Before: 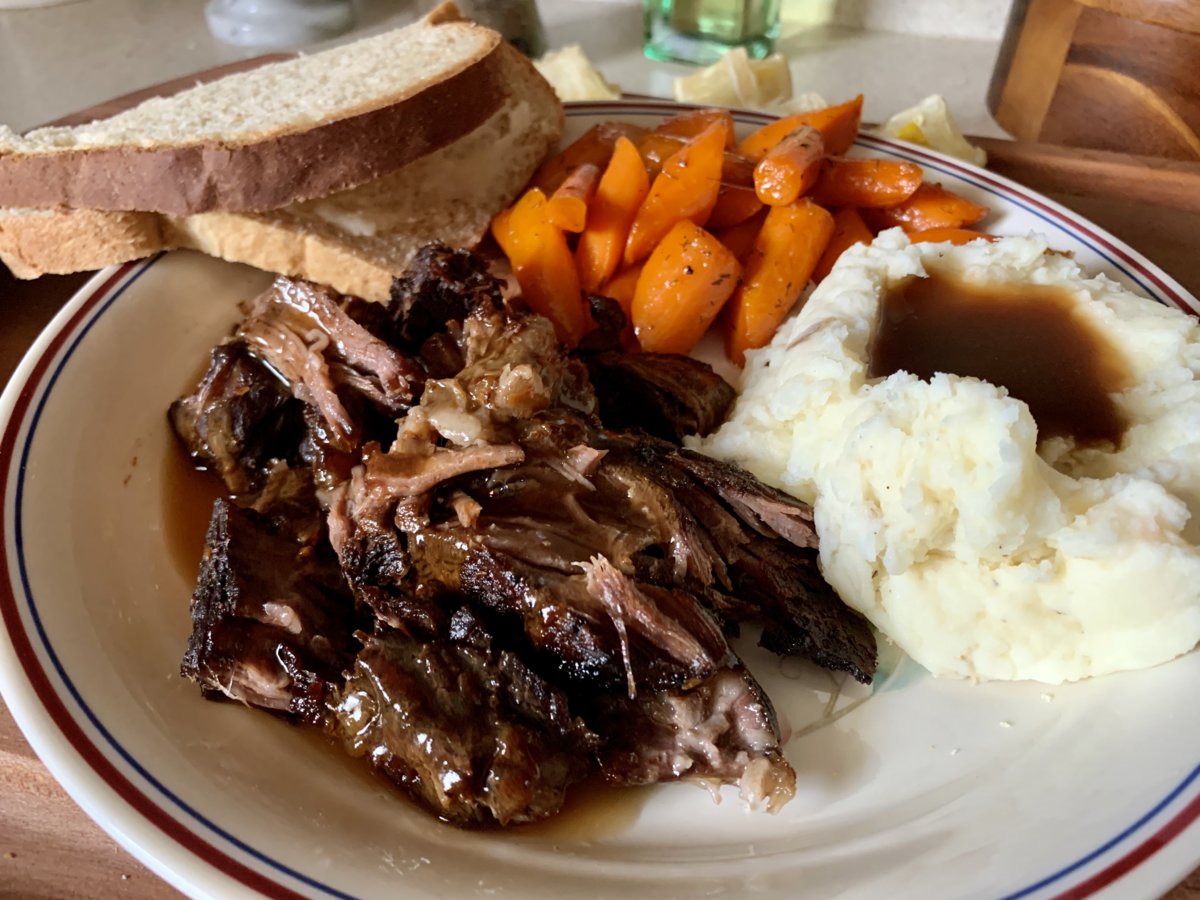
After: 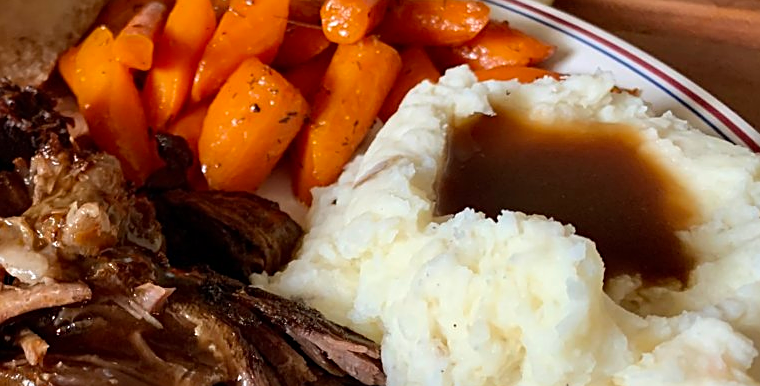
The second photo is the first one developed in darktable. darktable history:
sharpen: on, module defaults
crop: left 36.147%, top 18.098%, right 0.499%, bottom 38.914%
